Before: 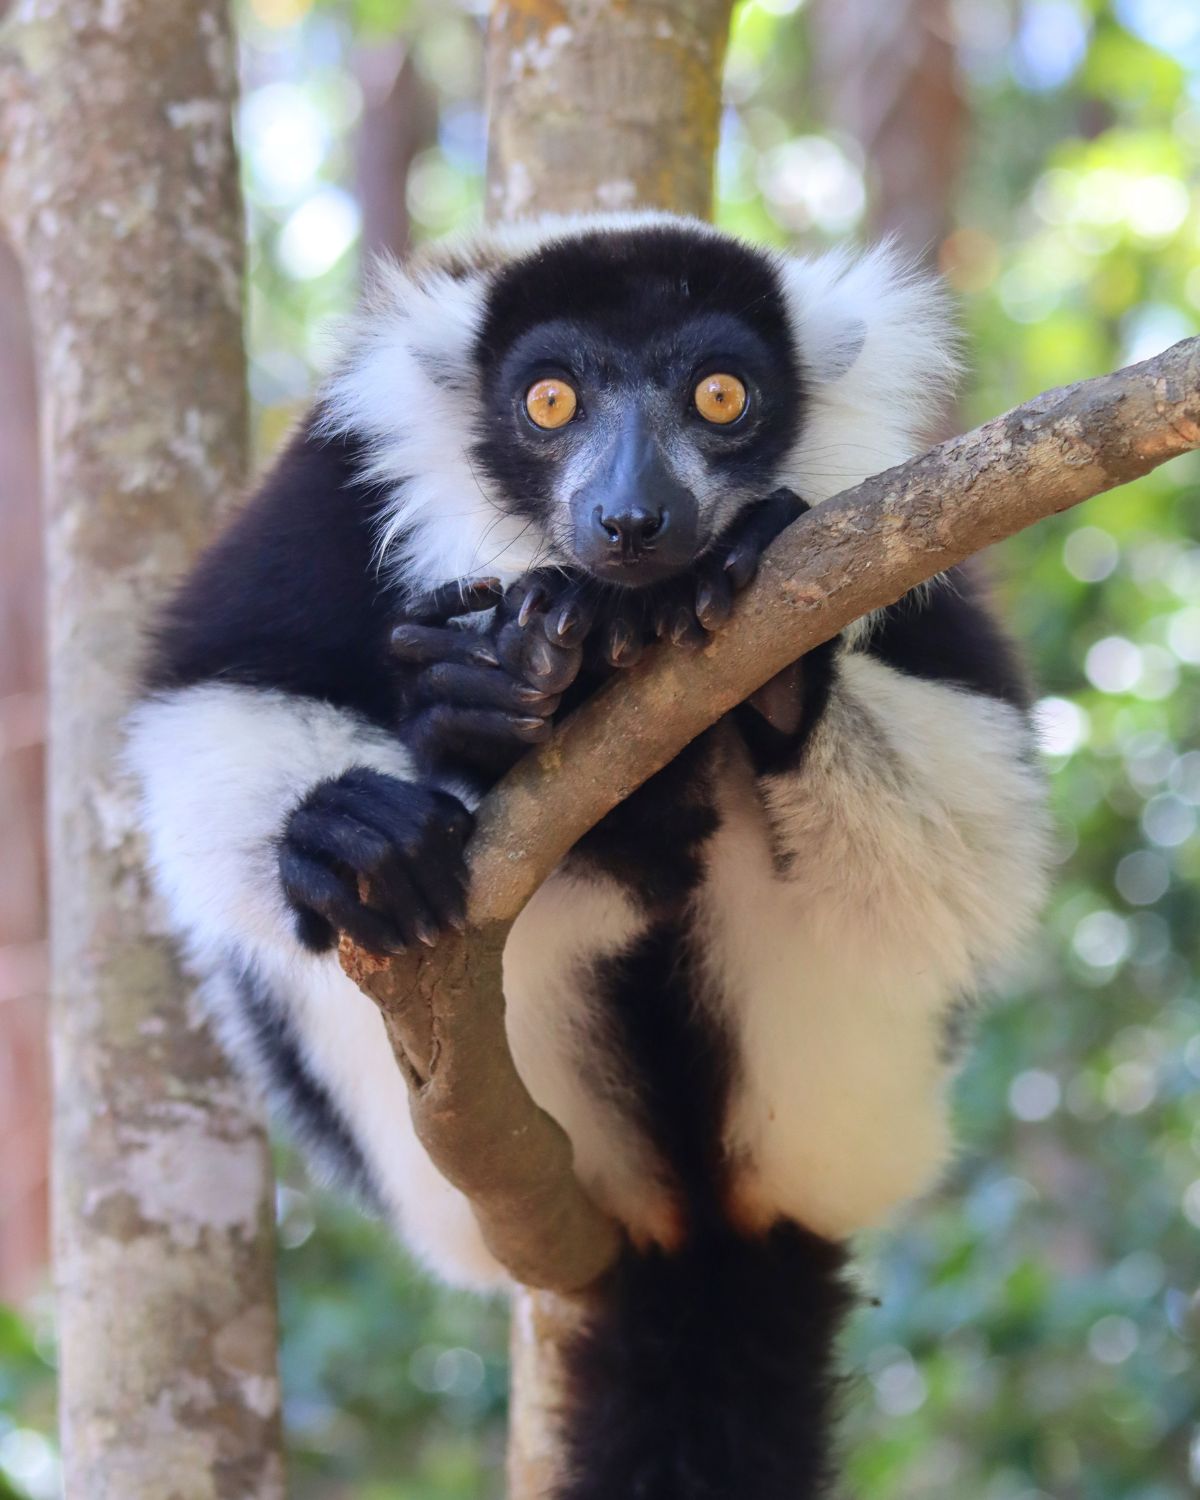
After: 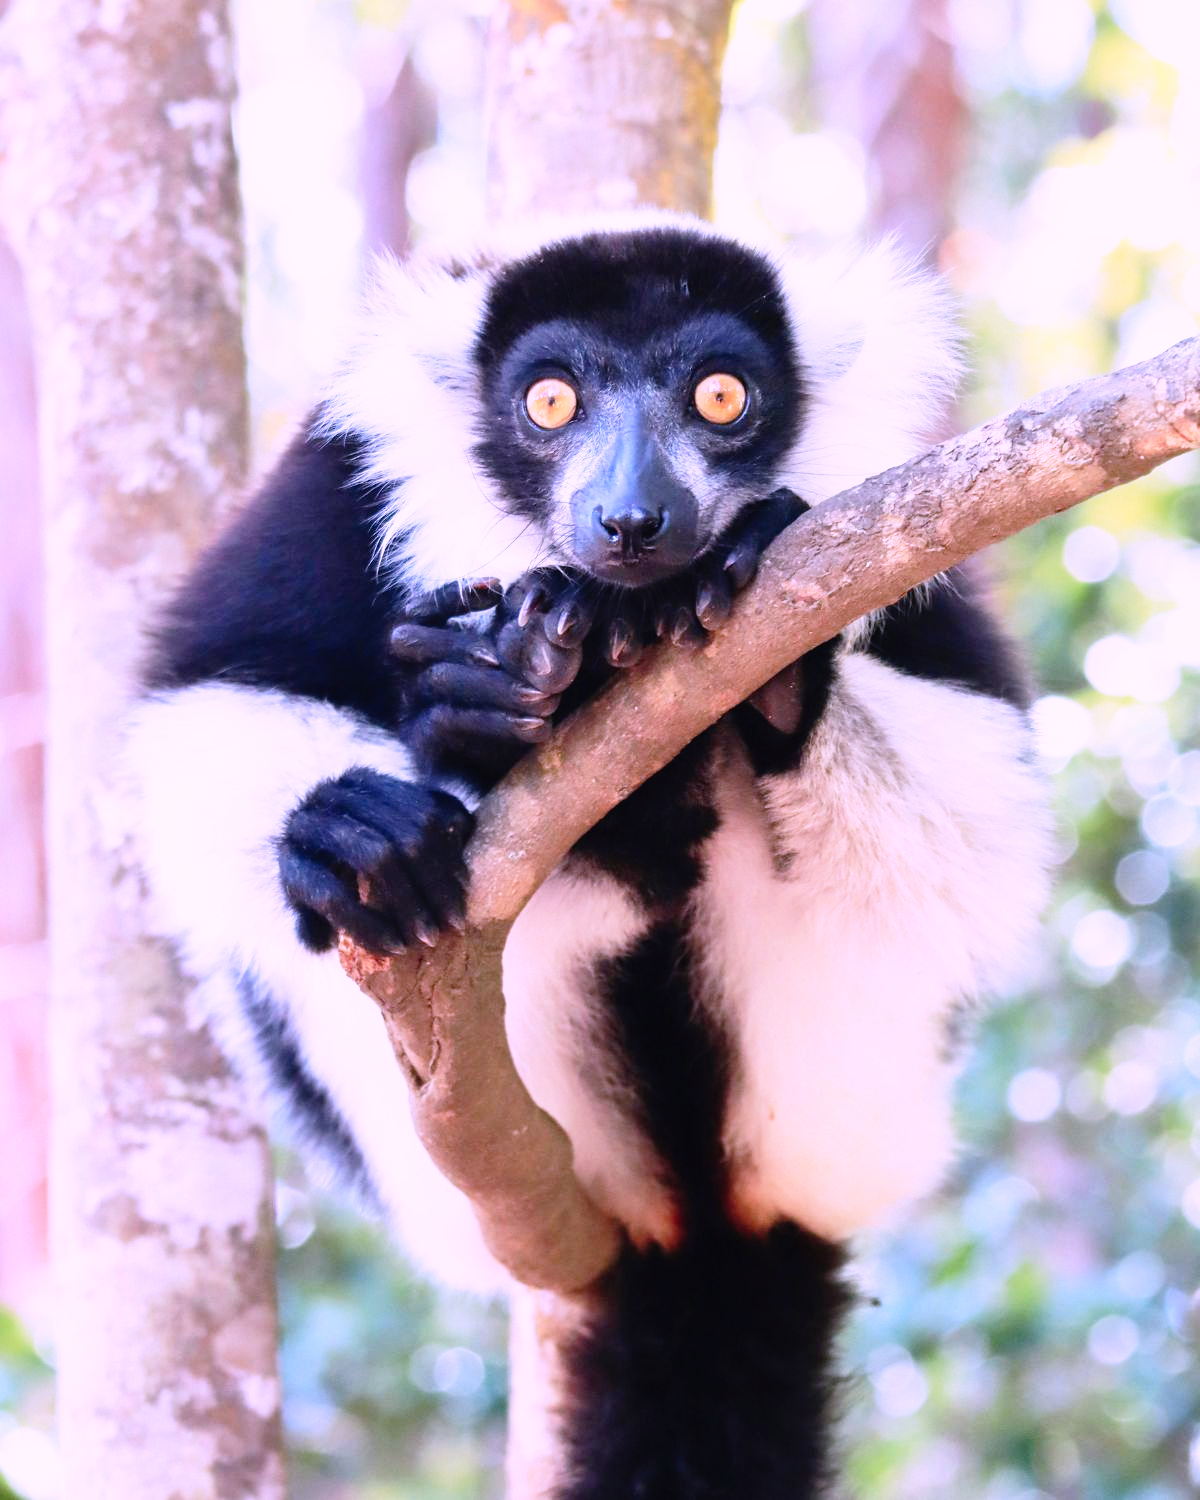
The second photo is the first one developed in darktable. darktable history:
base curve: curves: ch0 [(0, 0) (0.012, 0.01) (0.073, 0.168) (0.31, 0.711) (0.645, 0.957) (1, 1)], preserve colors none
color correction: highlights a* 15.03, highlights b* -25.07
